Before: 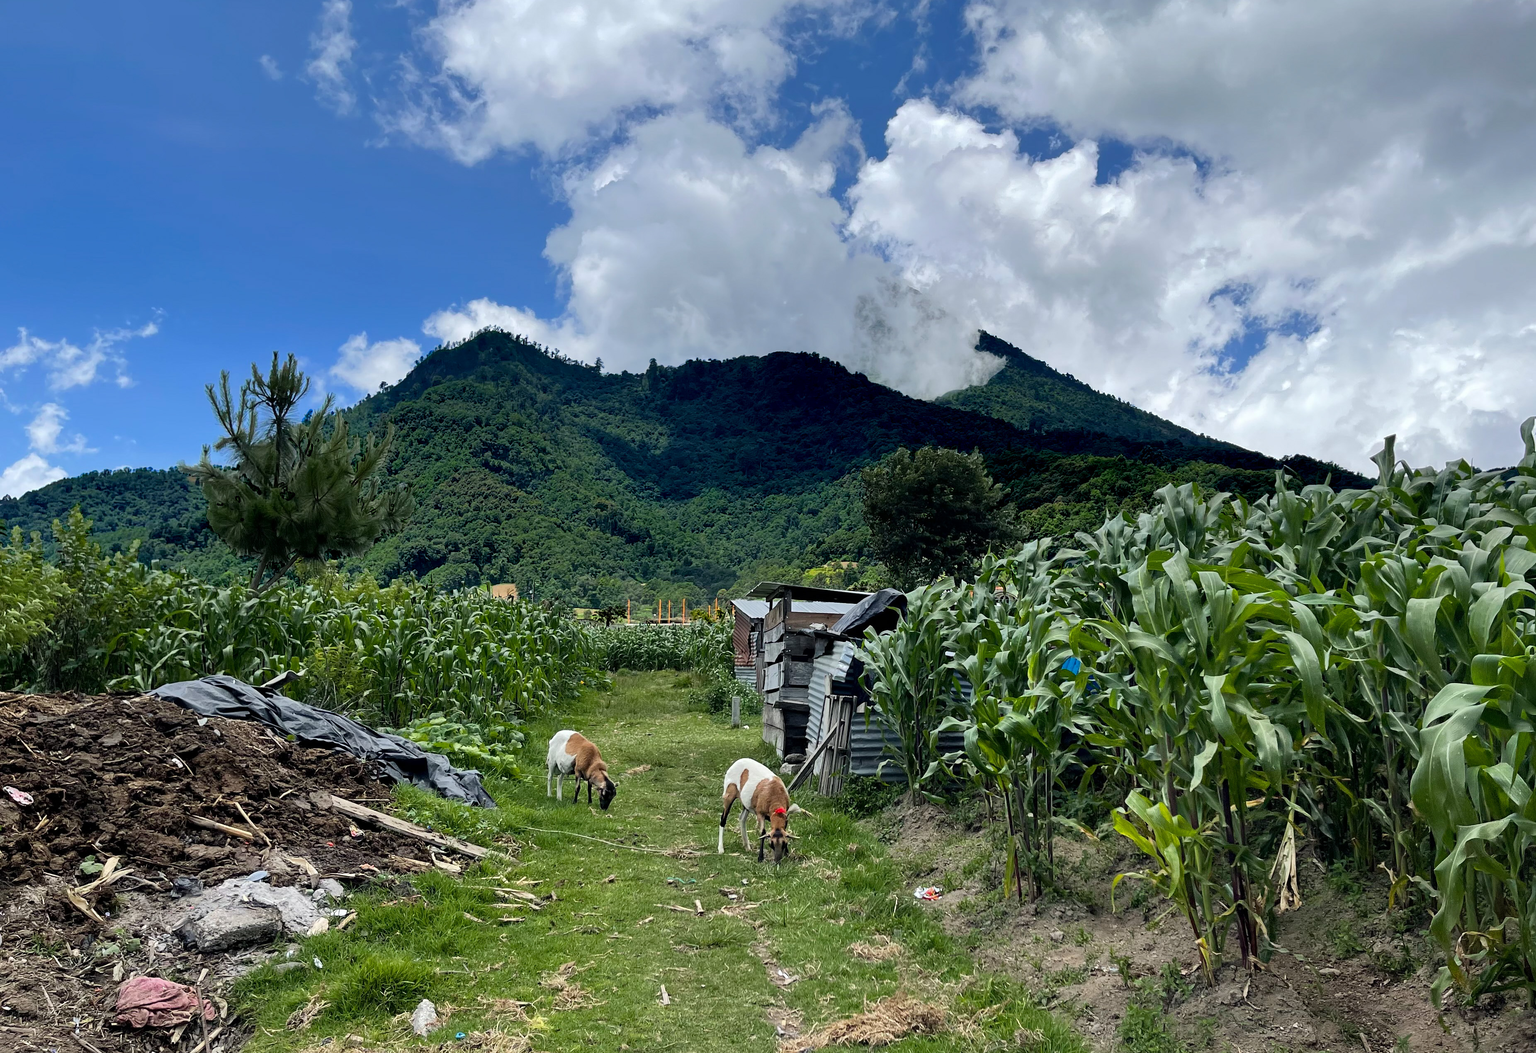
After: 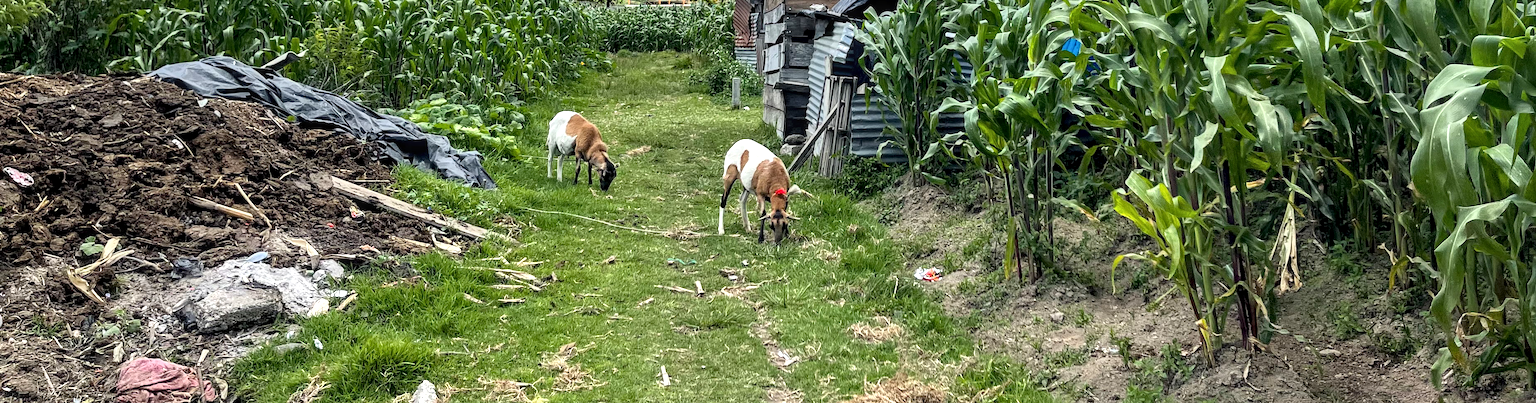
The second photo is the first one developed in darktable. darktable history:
local contrast: on, module defaults
exposure: exposure 0.519 EV, compensate highlight preservation false
crop and rotate: top 58.83%, bottom 2.867%
